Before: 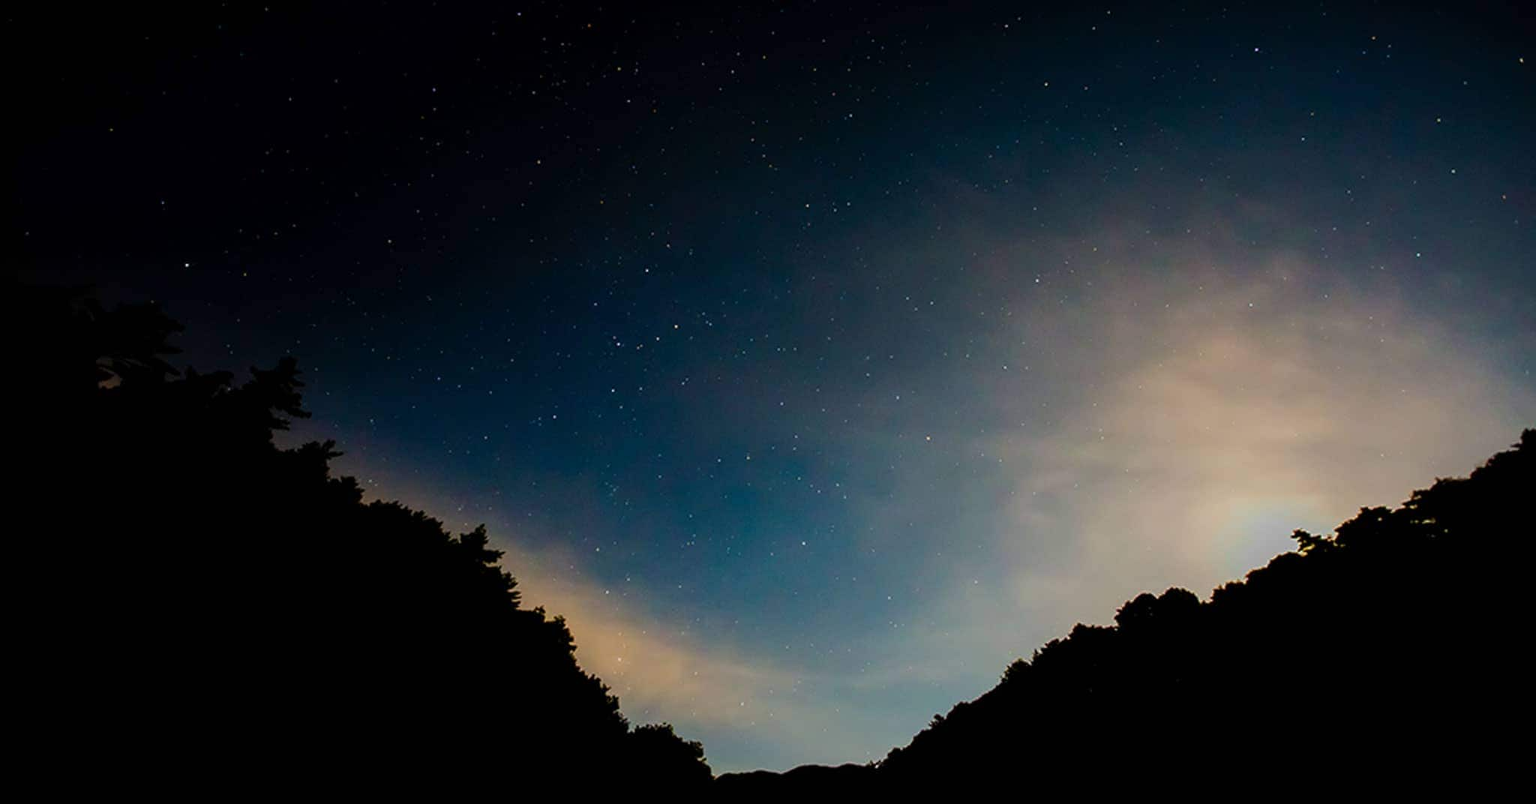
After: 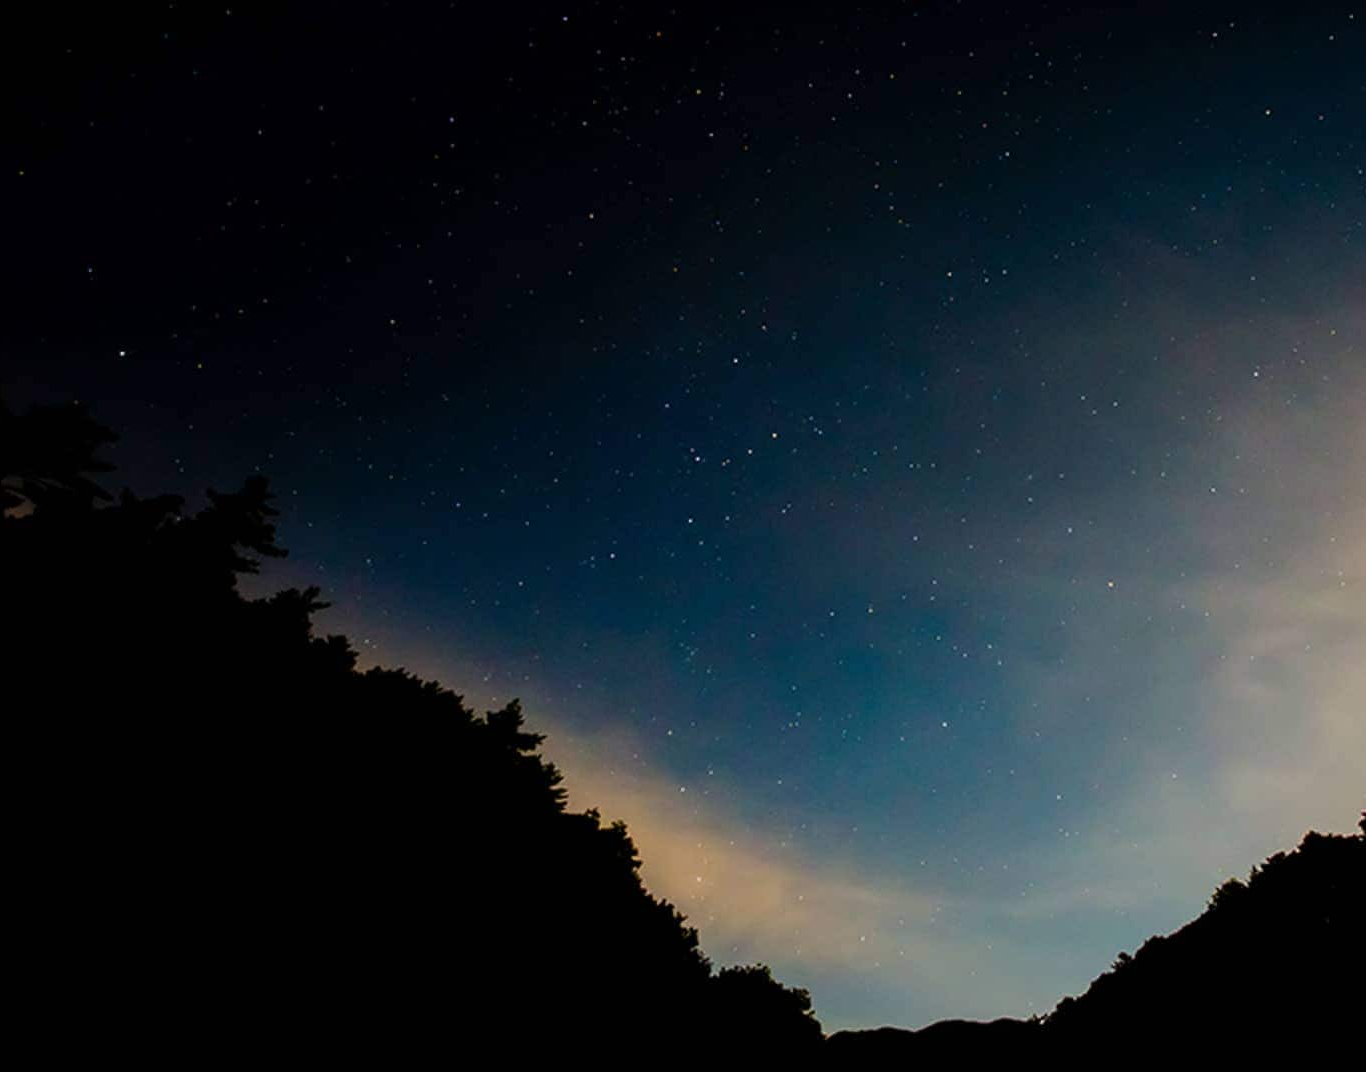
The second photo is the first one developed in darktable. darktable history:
crop and rotate: left 6.246%, right 27.02%
